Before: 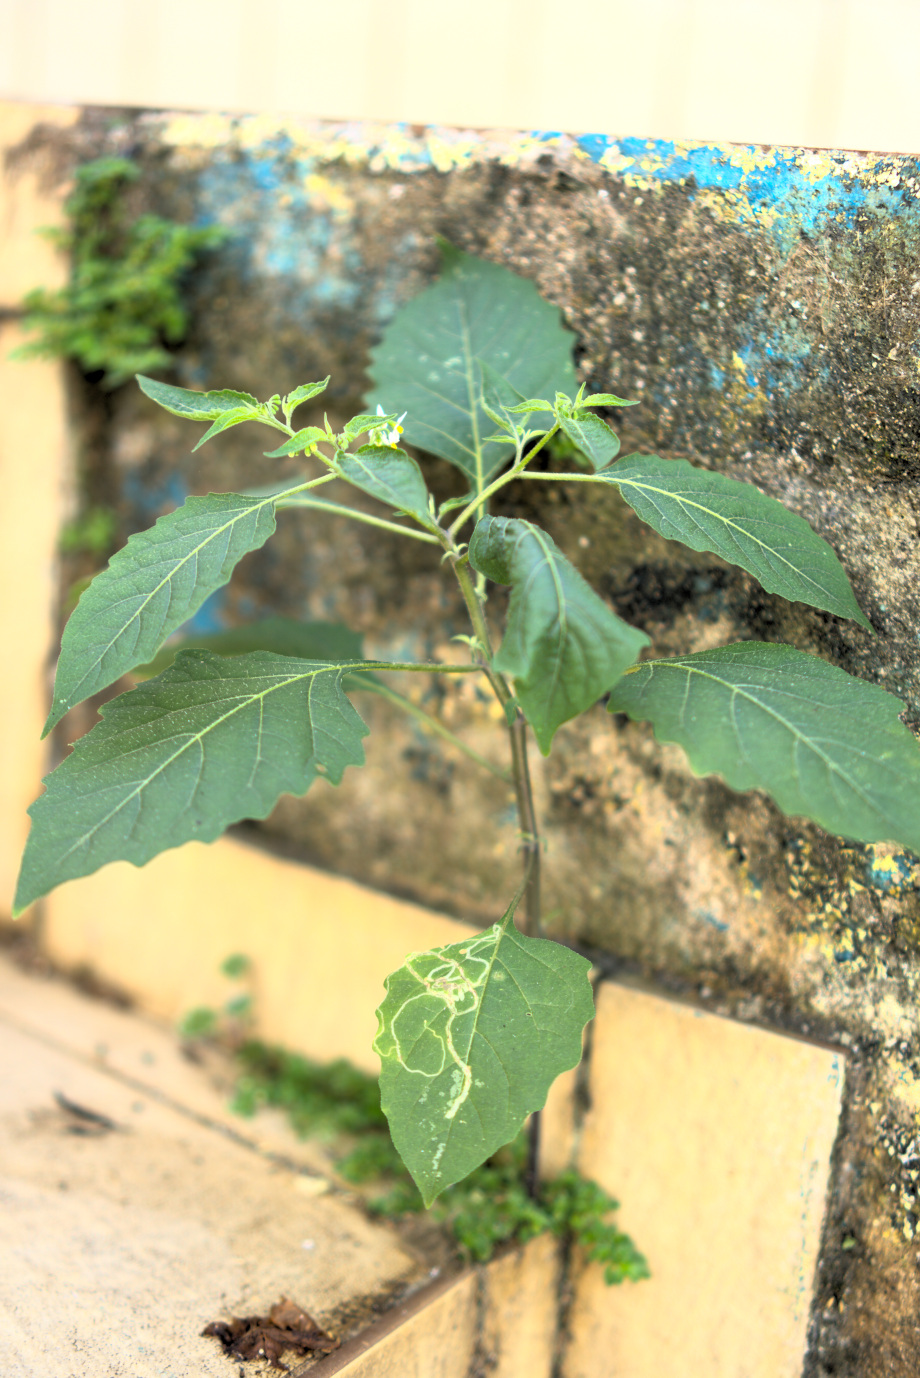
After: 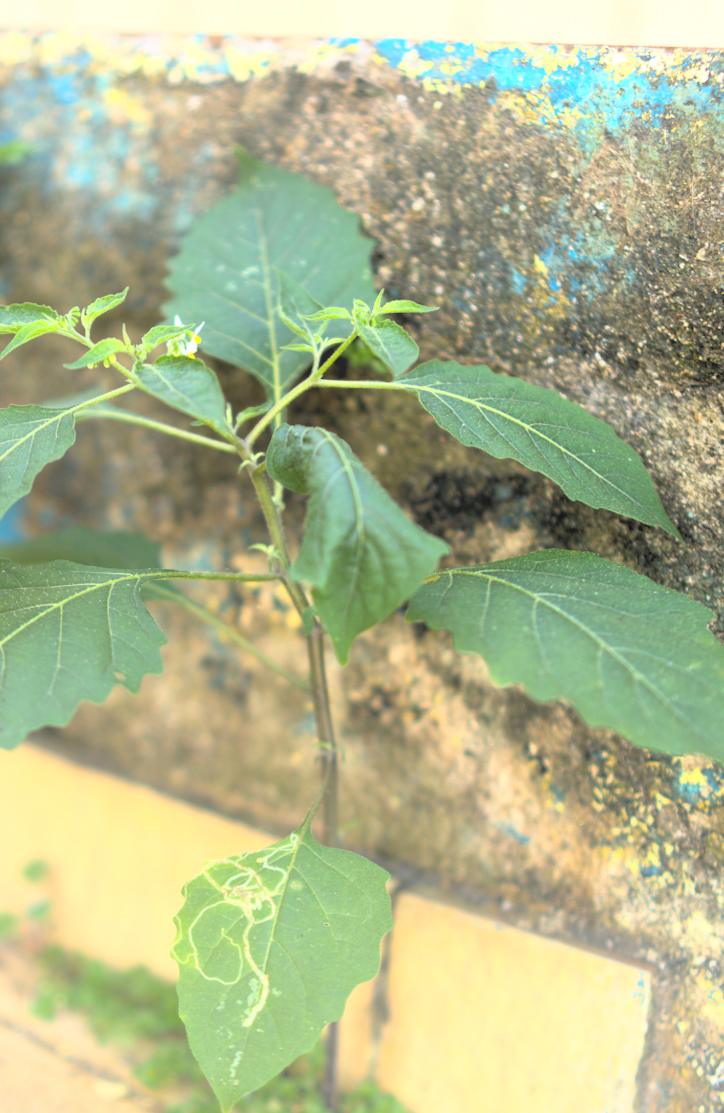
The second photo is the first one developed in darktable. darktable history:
bloom: size 40%
crop and rotate: left 20.74%, top 7.912%, right 0.375%, bottom 13.378%
rotate and perspective: lens shift (horizontal) -0.055, automatic cropping off
